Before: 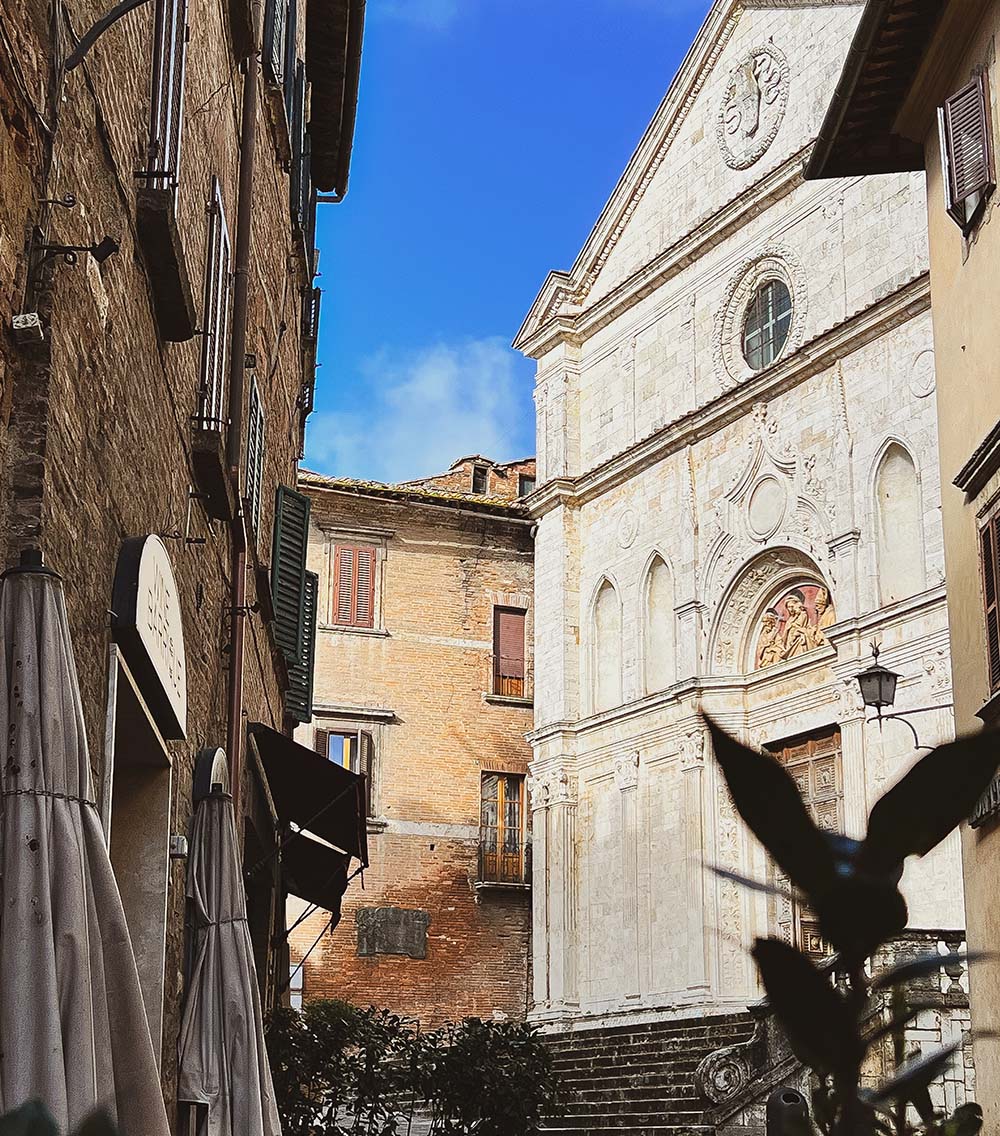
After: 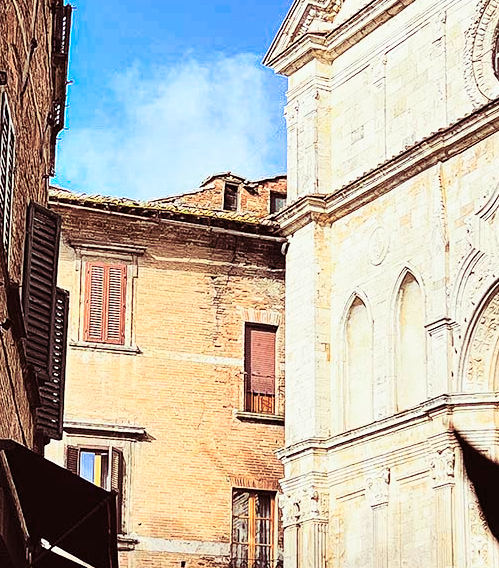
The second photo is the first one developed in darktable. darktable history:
crop: left 25%, top 25%, right 25%, bottom 25%
tone curve: curves: ch0 [(0, 0) (0.051, 0.021) (0.11, 0.069) (0.249, 0.235) (0.452, 0.526) (0.596, 0.713) (0.703, 0.83) (0.851, 0.938) (1, 1)]; ch1 [(0, 0) (0.1, 0.038) (0.318, 0.221) (0.413, 0.325) (0.443, 0.412) (0.483, 0.474) (0.503, 0.501) (0.516, 0.517) (0.548, 0.568) (0.569, 0.599) (0.594, 0.634) (0.666, 0.701) (1, 1)]; ch2 [(0, 0) (0.453, 0.435) (0.479, 0.476) (0.504, 0.5) (0.529, 0.537) (0.556, 0.583) (0.584, 0.618) (0.824, 0.815) (1, 1)], color space Lab, independent channels, preserve colors none
split-toning: on, module defaults
